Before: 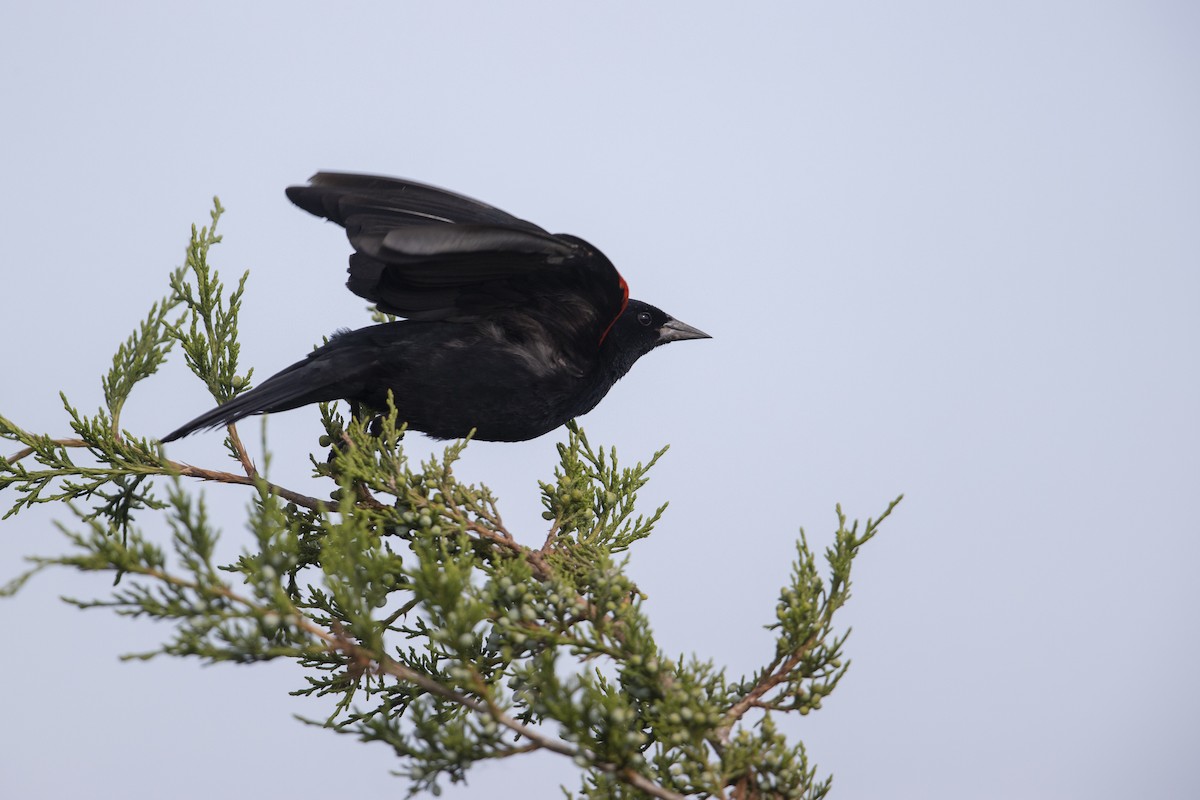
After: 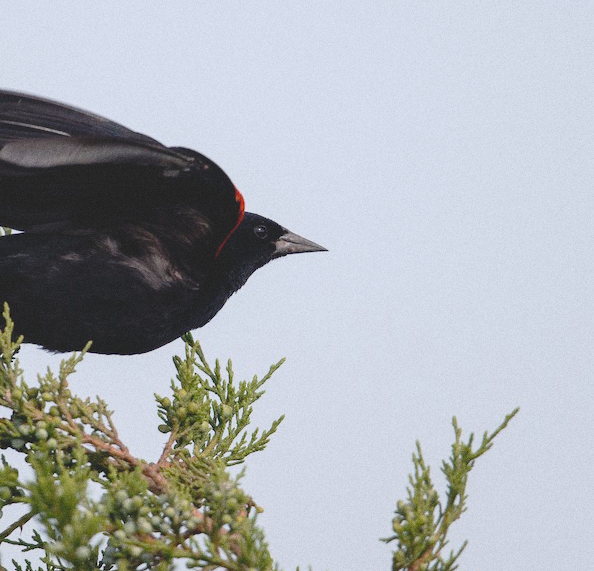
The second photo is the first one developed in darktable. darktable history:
tone curve: curves: ch0 [(0, 0) (0.003, 0.132) (0.011, 0.13) (0.025, 0.134) (0.044, 0.138) (0.069, 0.154) (0.1, 0.17) (0.136, 0.198) (0.177, 0.25) (0.224, 0.308) (0.277, 0.371) (0.335, 0.432) (0.399, 0.491) (0.468, 0.55) (0.543, 0.612) (0.623, 0.679) (0.709, 0.766) (0.801, 0.842) (0.898, 0.912) (1, 1)], preserve colors none
crop: left 32.075%, top 10.976%, right 18.355%, bottom 17.596%
grain: coarseness 22.88 ISO
shadows and highlights: shadows 25, highlights -25
contrast brightness saturation: contrast 0.05
